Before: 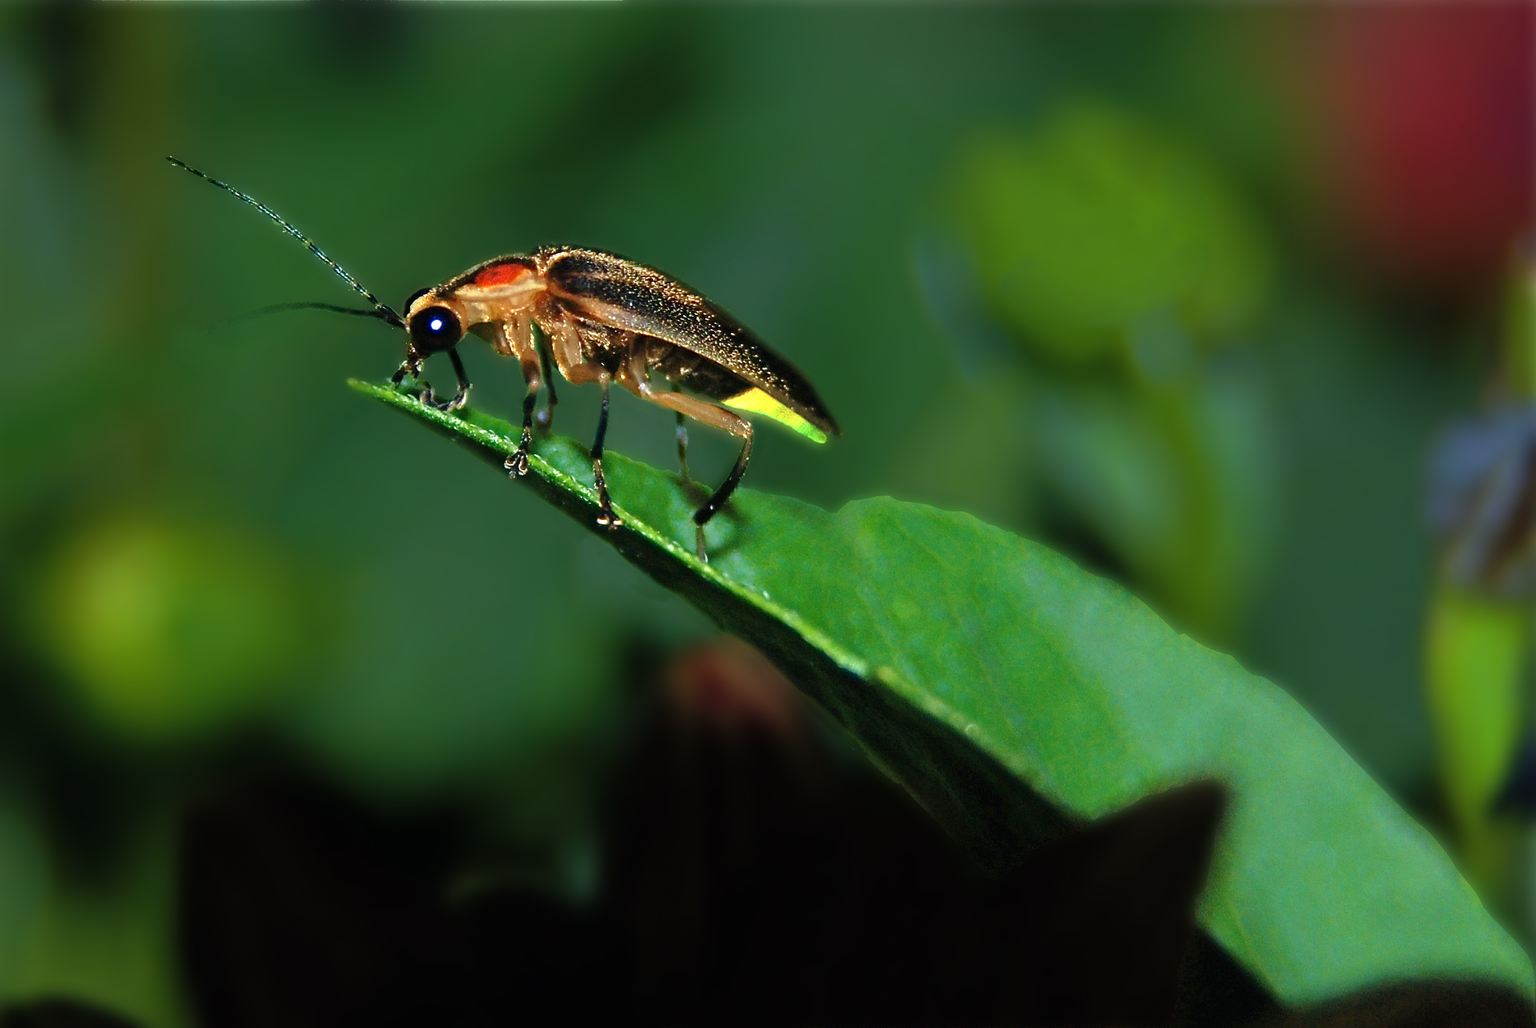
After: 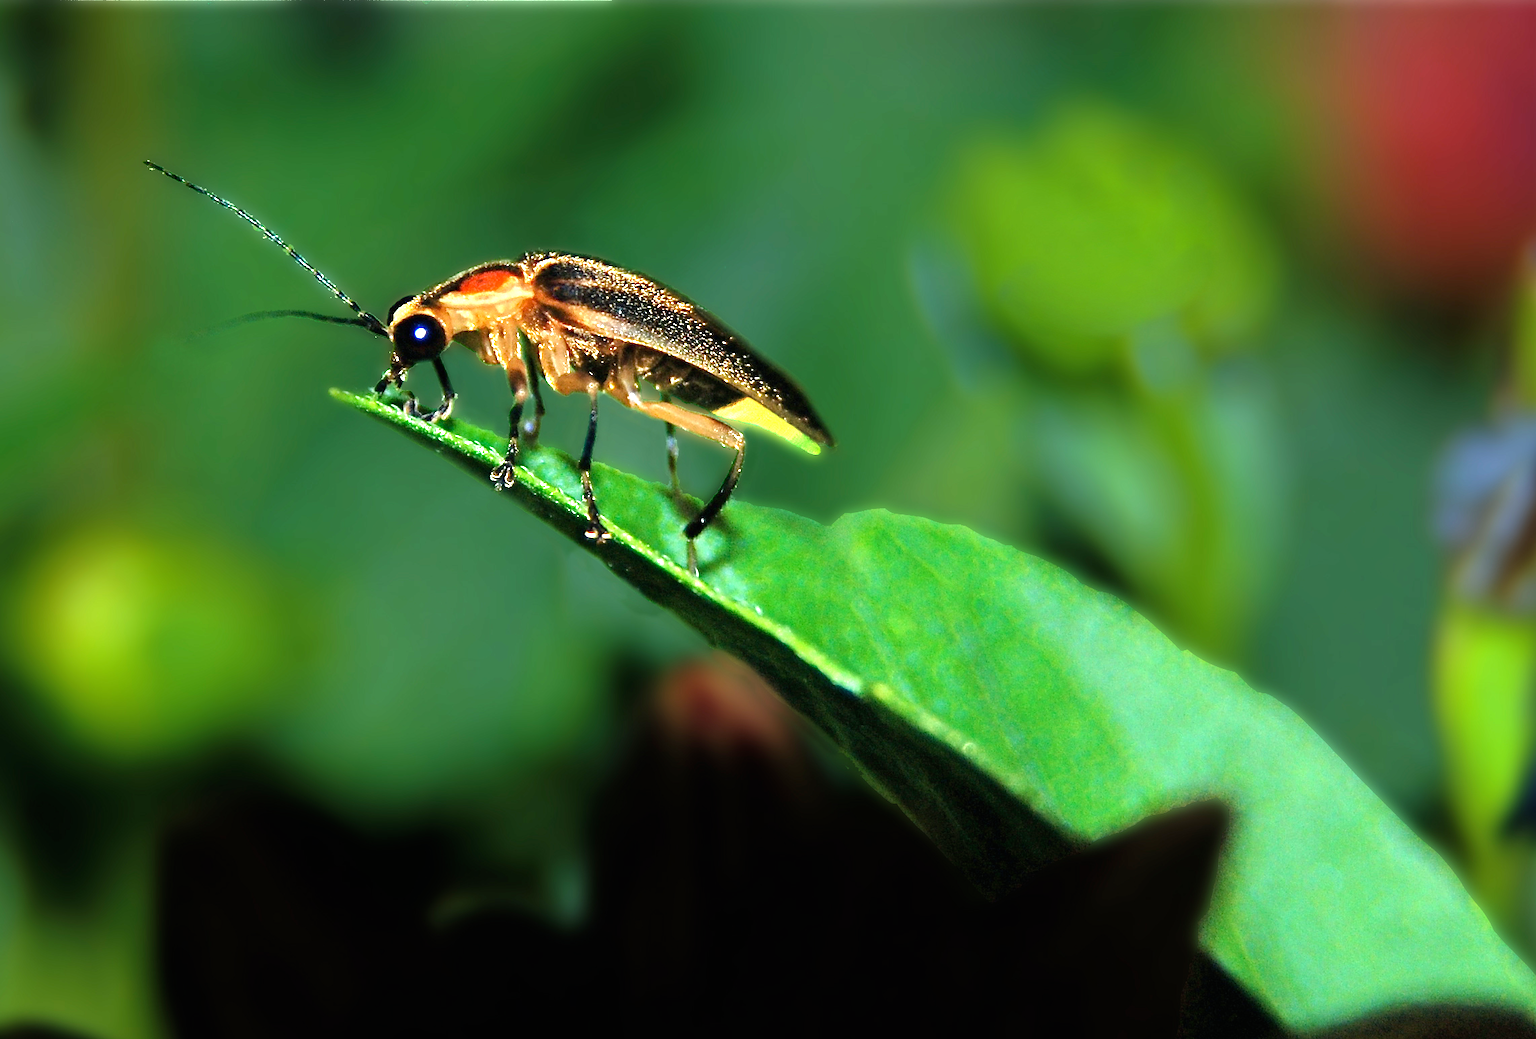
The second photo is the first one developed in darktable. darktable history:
white balance: emerald 1
exposure: black level correction 0, exposure 1.2 EV, compensate exposure bias true, compensate highlight preservation false
crop and rotate: left 1.774%, right 0.633%, bottom 1.28%
